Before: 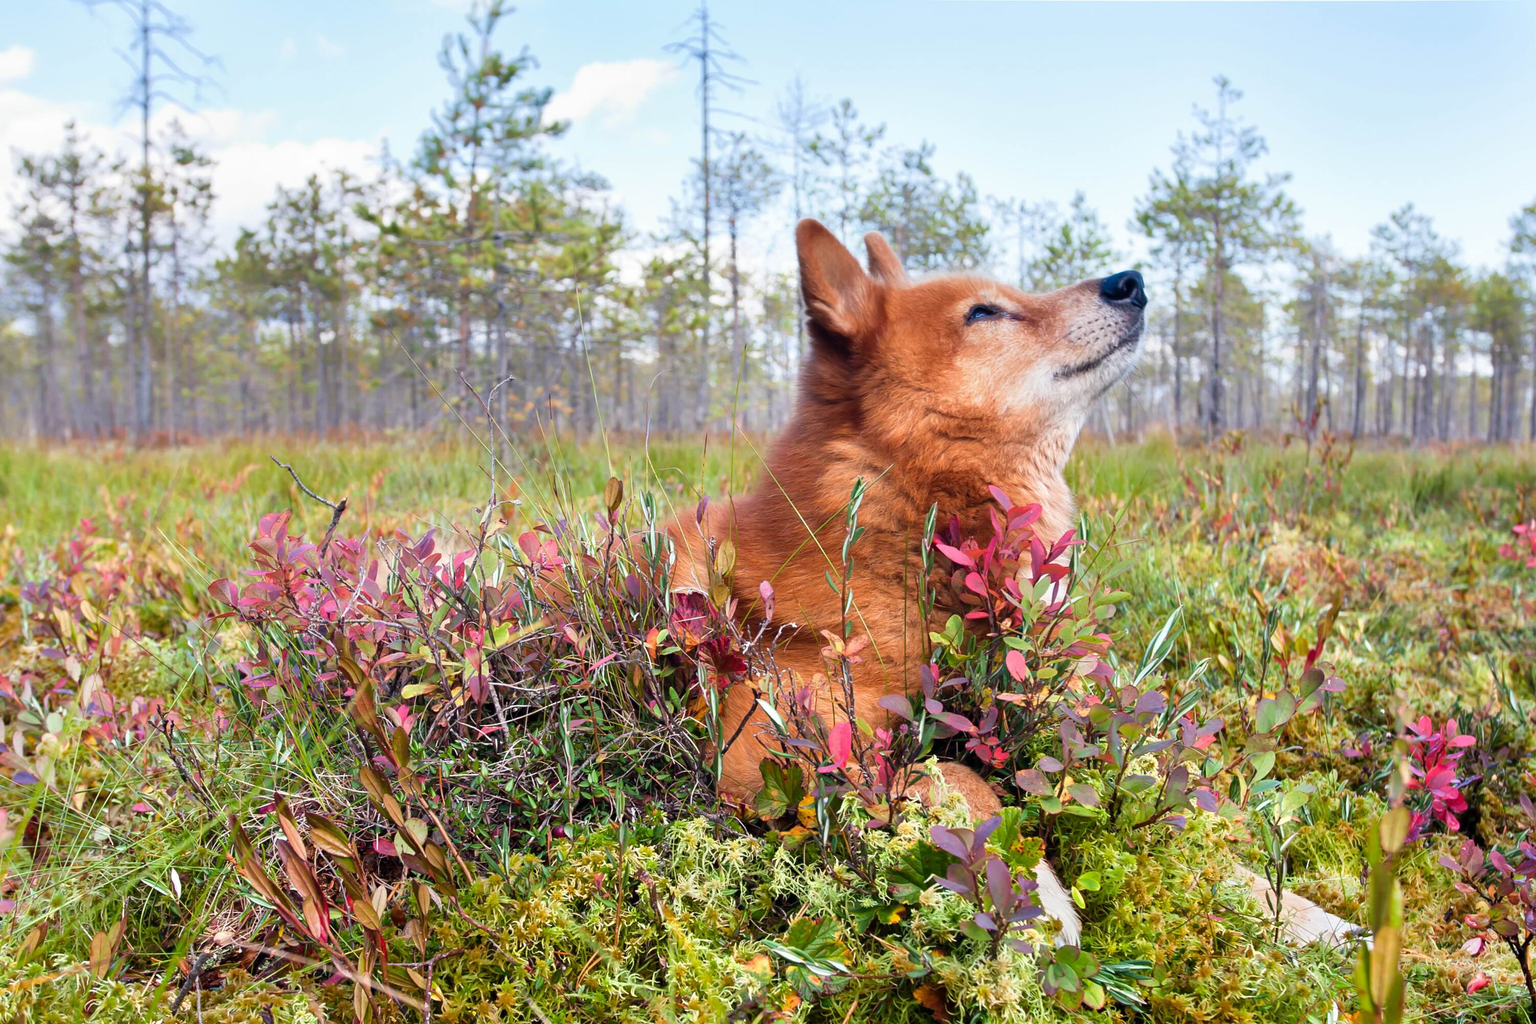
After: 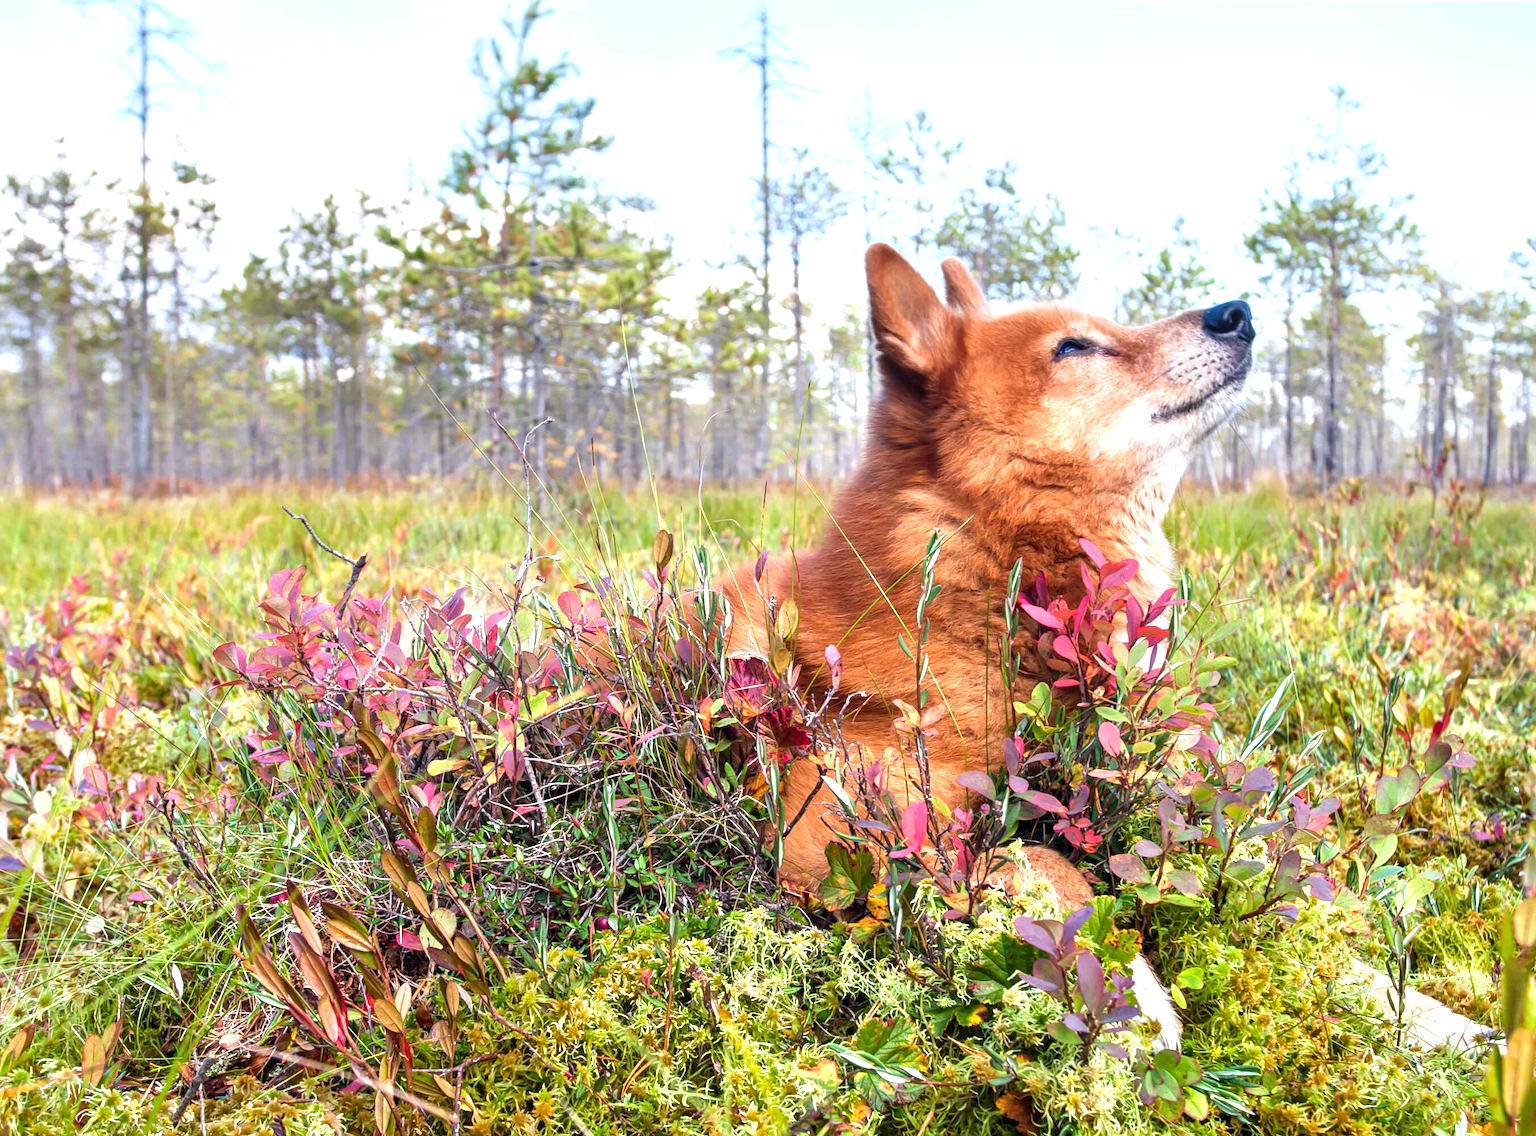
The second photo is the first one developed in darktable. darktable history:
exposure: black level correction 0, exposure 0.6 EV, compensate exposure bias true, compensate highlight preservation false
local contrast: on, module defaults
crop and rotate: left 1.088%, right 8.807%
